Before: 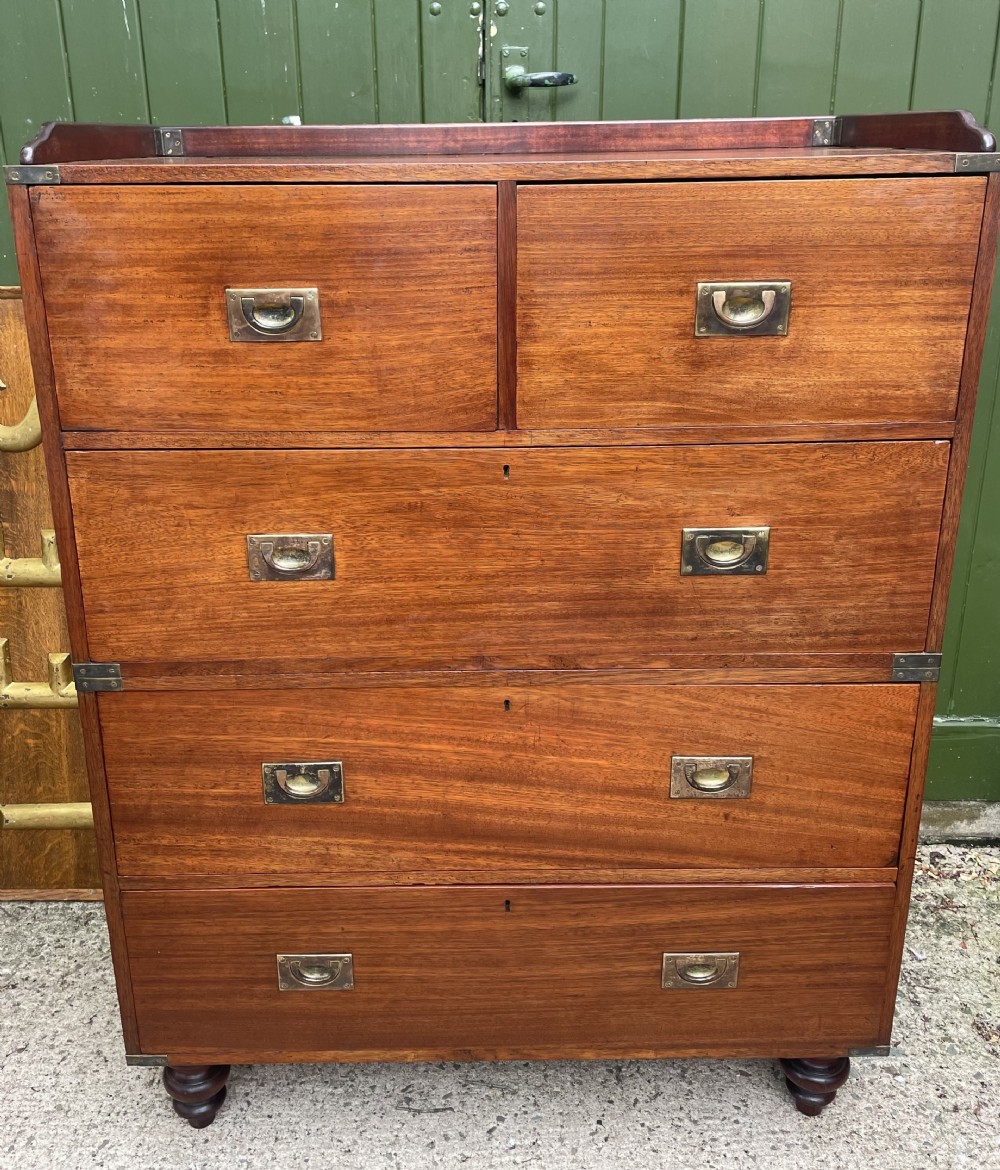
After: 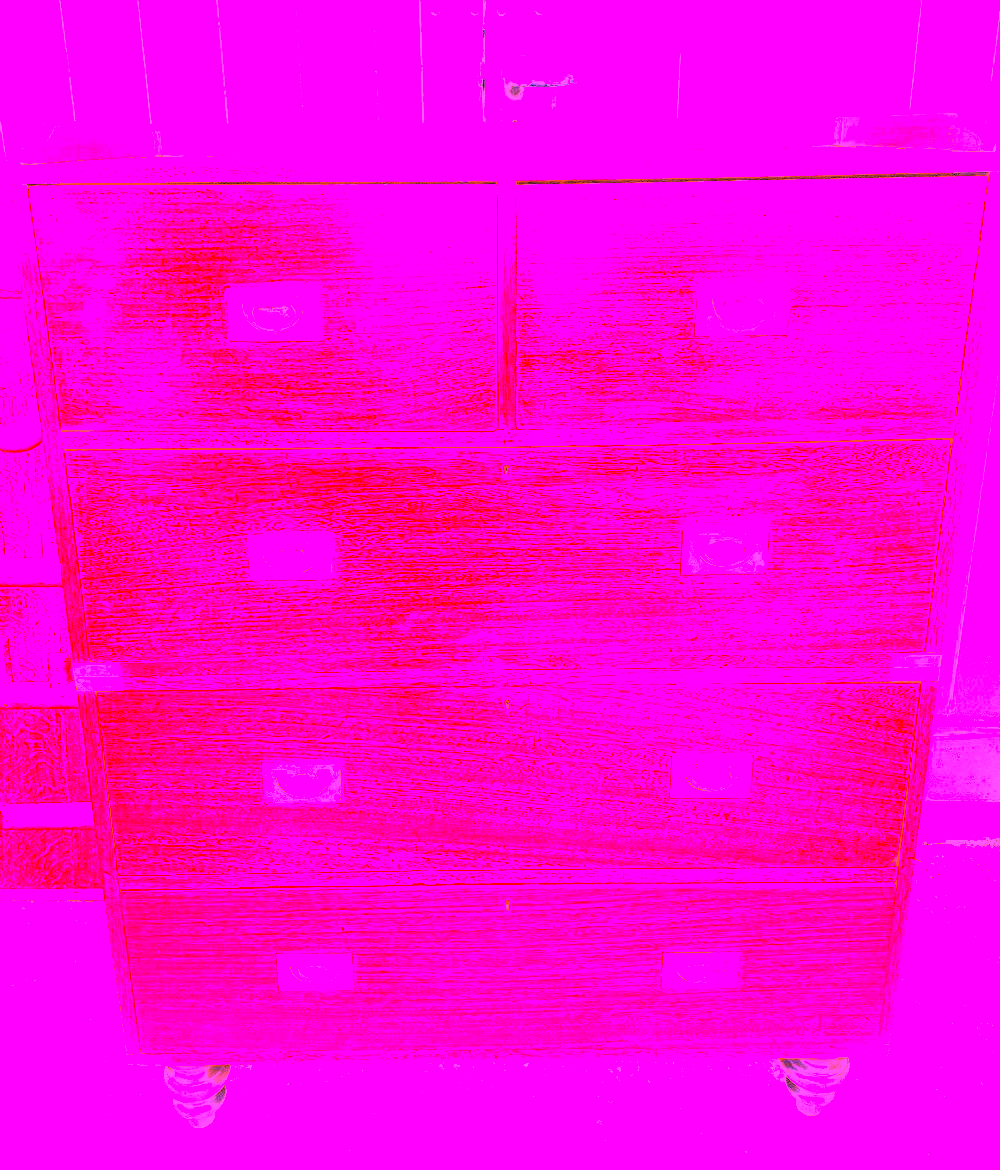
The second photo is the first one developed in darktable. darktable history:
white balance: red 8, blue 8
contrast brightness saturation: brightness 0.28
